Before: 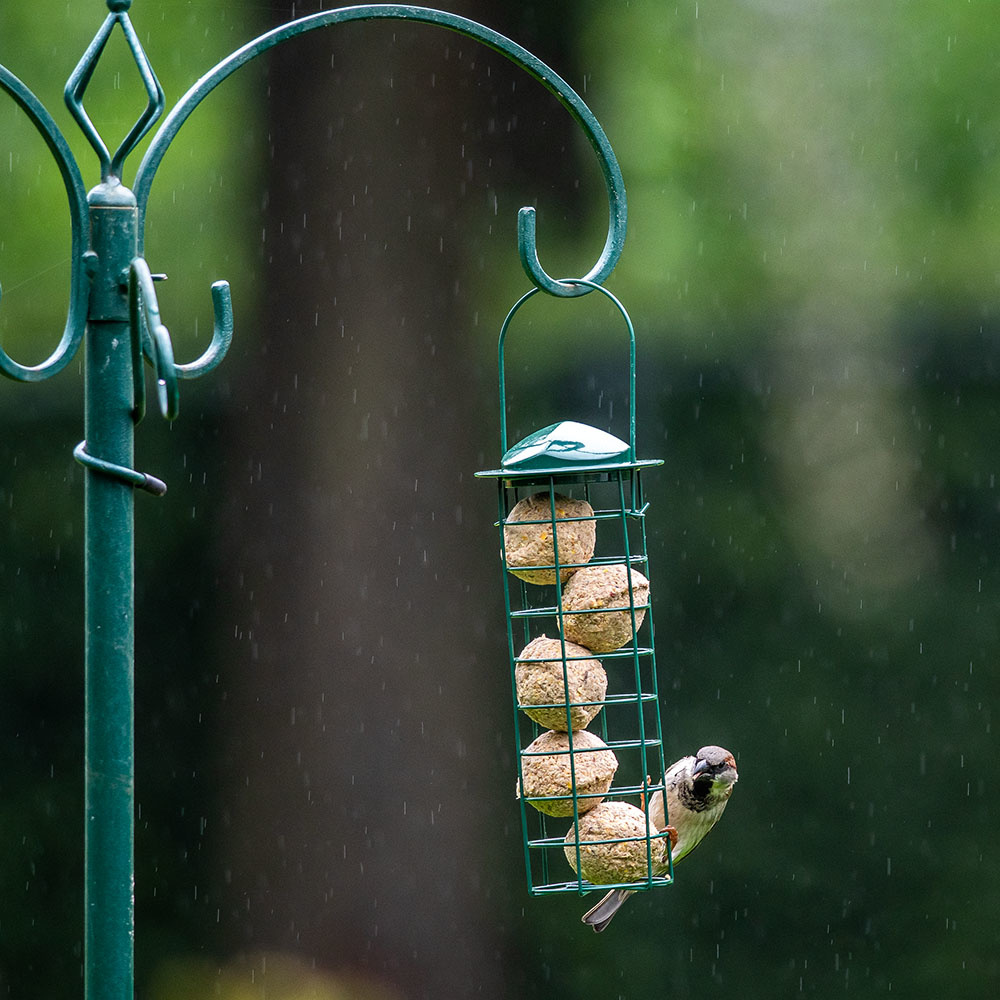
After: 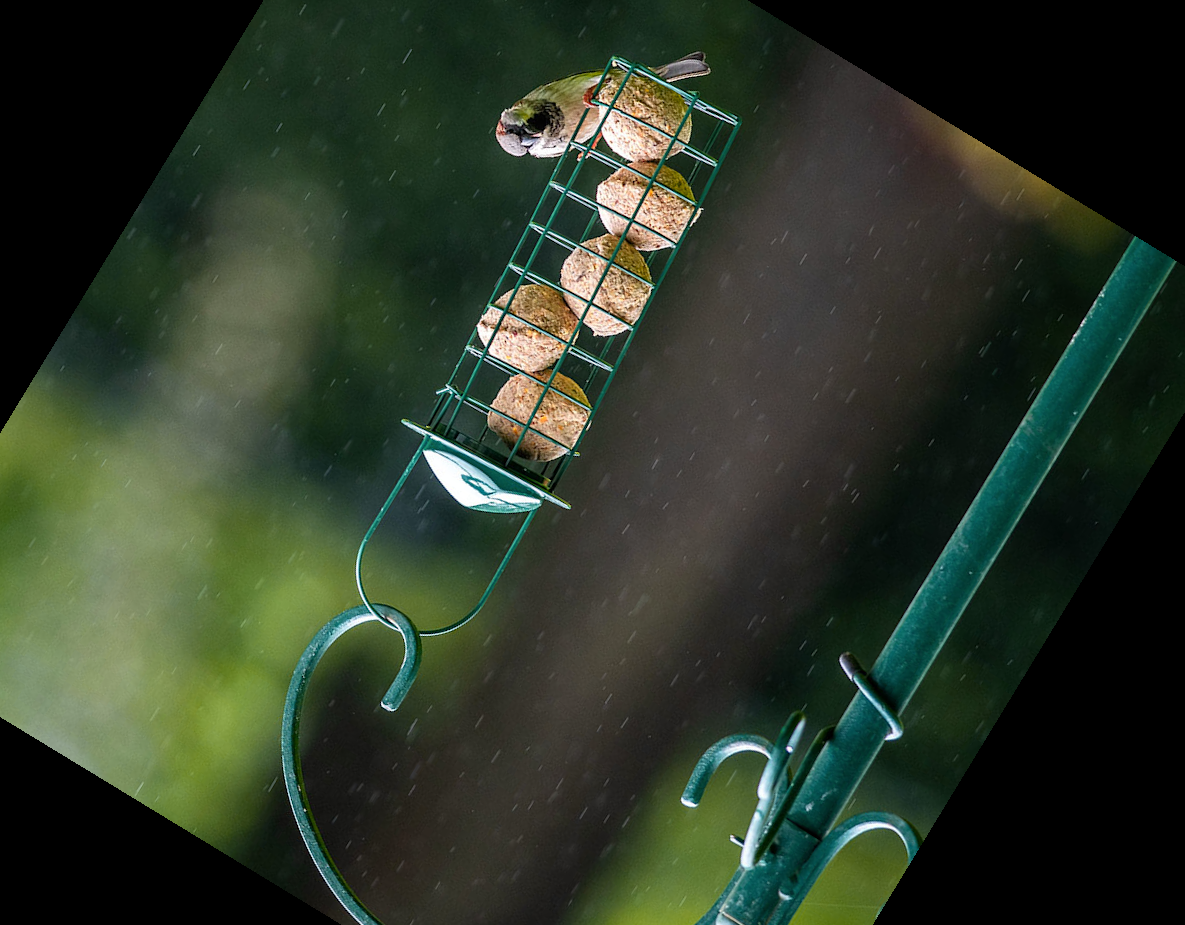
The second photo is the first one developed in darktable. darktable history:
crop and rotate: angle 148.68°, left 9.111%, top 15.603%, right 4.588%, bottom 17.041%
color zones: curves: ch1 [(0.235, 0.558) (0.75, 0.5)]; ch2 [(0.25, 0.462) (0.749, 0.457)], mix 40.67%
contrast brightness saturation: contrast 0.01, saturation -0.05
